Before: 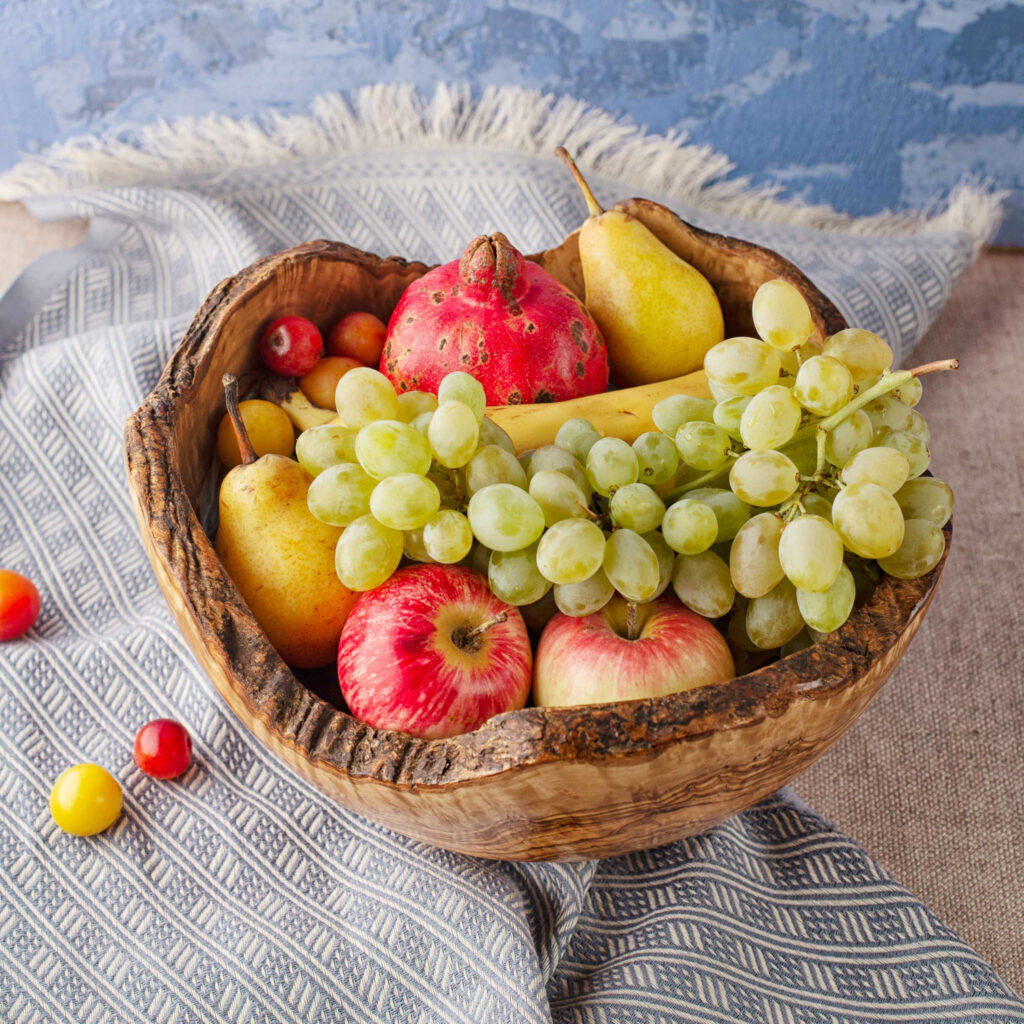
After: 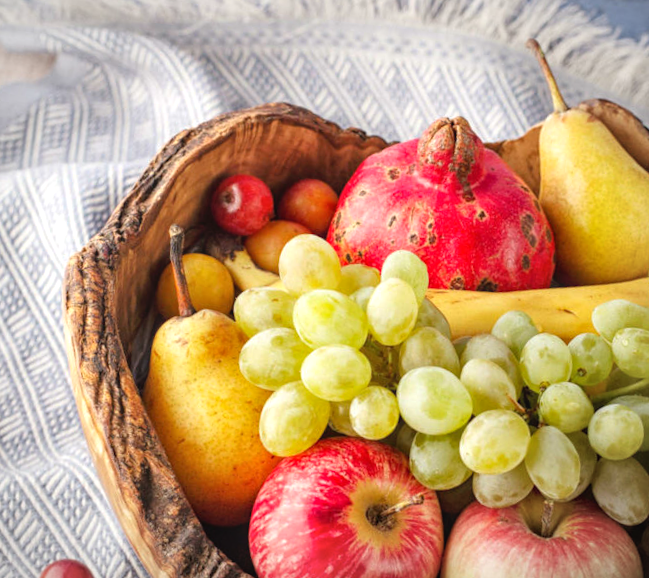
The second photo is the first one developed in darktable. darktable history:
tone equalizer: -8 EV -0.4 EV, -7 EV -0.36 EV, -6 EV -0.364 EV, -5 EV -0.223 EV, -3 EV 0.241 EV, -2 EV 0.326 EV, -1 EV 0.392 EV, +0 EV 0.41 EV
local contrast: detail 109%
crop and rotate: angle -6.88°, left 2.177%, top 7.067%, right 27.267%, bottom 30.122%
vignetting: fall-off start 85.78%, fall-off radius 80.6%, width/height ratio 1.214
